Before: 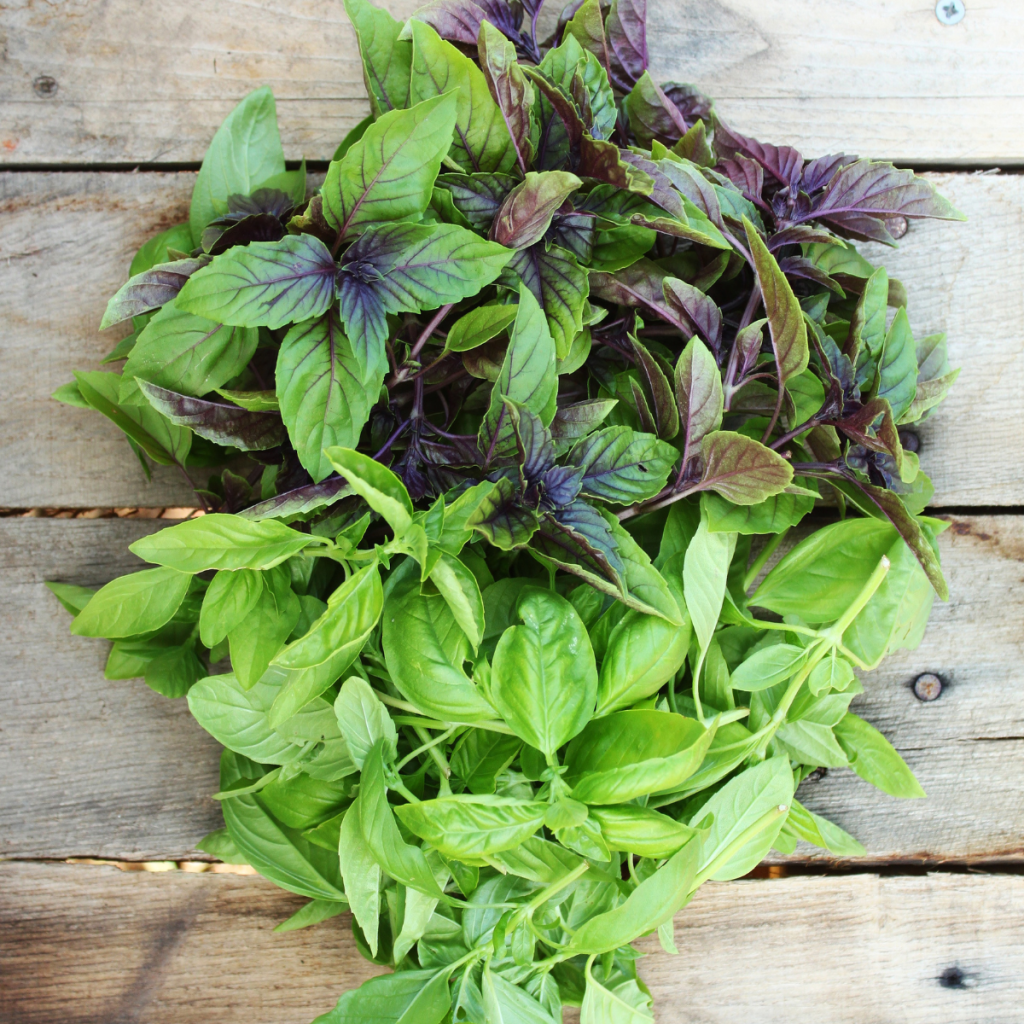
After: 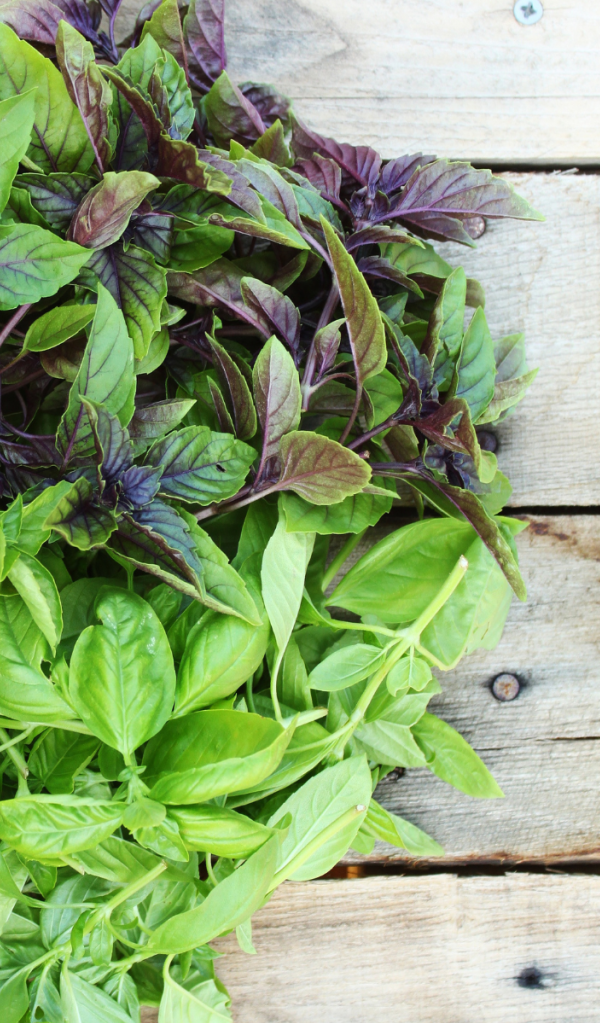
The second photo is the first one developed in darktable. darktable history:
crop: left 41.252%
